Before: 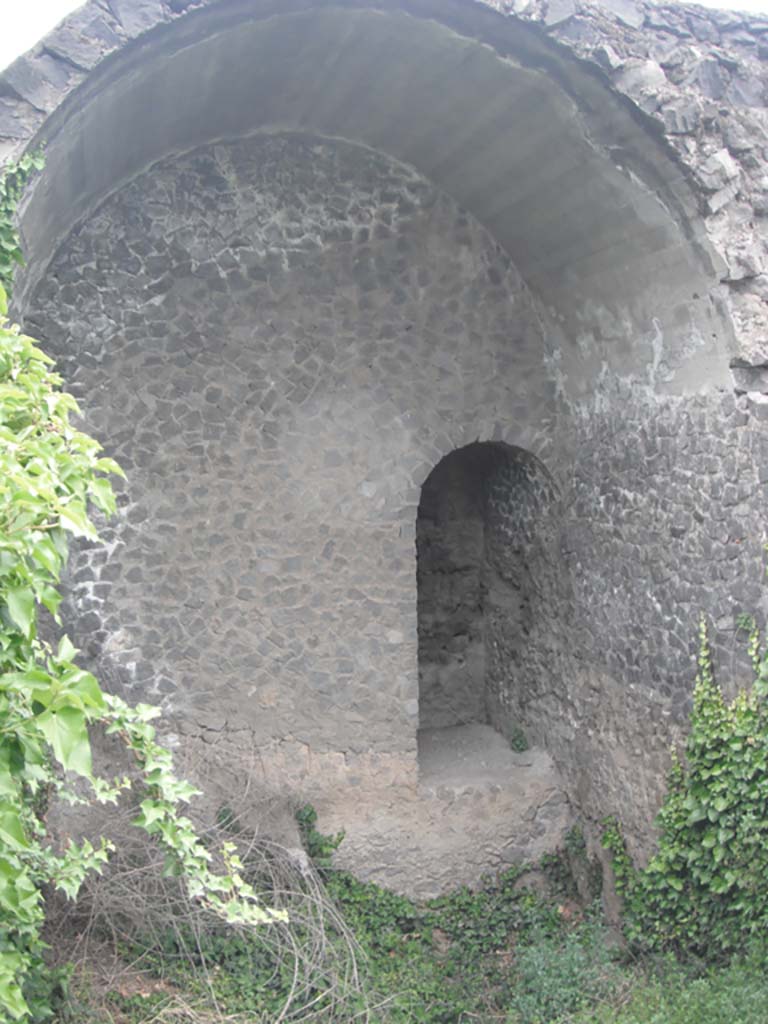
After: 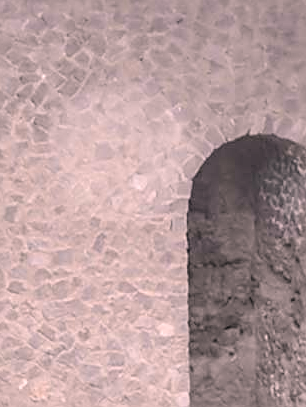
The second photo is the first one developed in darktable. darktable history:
crop: left 29.859%, top 30.02%, right 30.183%, bottom 30.19%
sharpen: on, module defaults
local contrast: highlights 60%, shadows 63%, detail 160%
contrast brightness saturation: brightness 0.277
color correction: highlights a* 14.53, highlights b* 4.84
shadows and highlights: shadows 3.18, highlights -16.39, soften with gaussian
